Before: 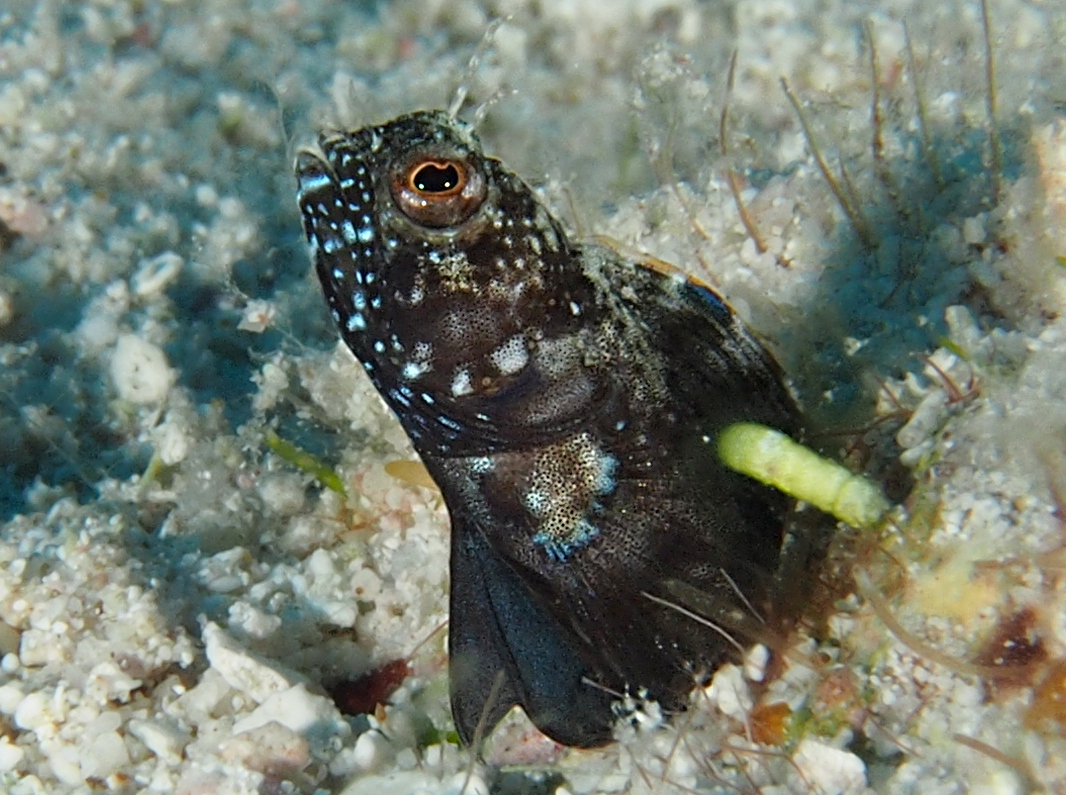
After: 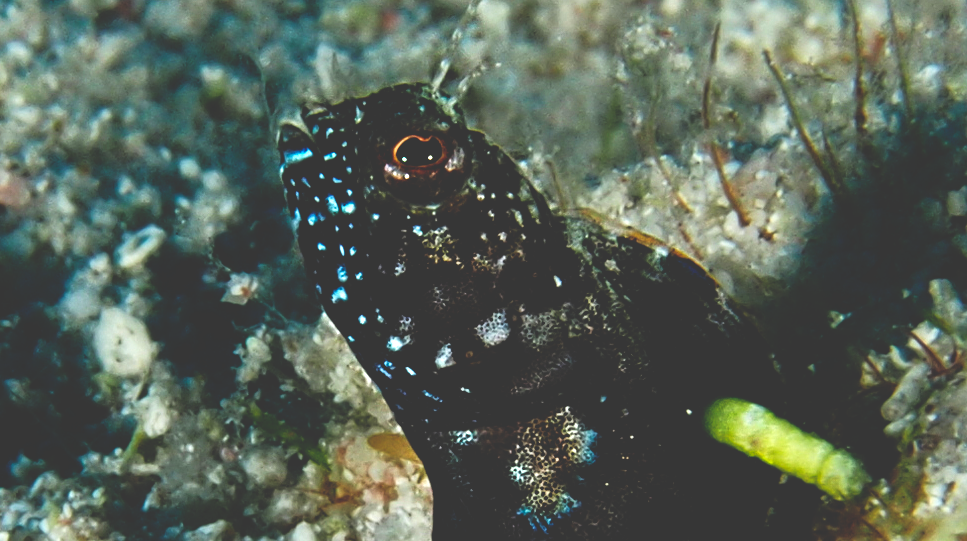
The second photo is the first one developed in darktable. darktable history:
crop: left 1.626%, top 3.399%, right 7.571%, bottom 28.478%
base curve: curves: ch0 [(0, 0.036) (0.083, 0.04) (0.804, 1)], preserve colors none
